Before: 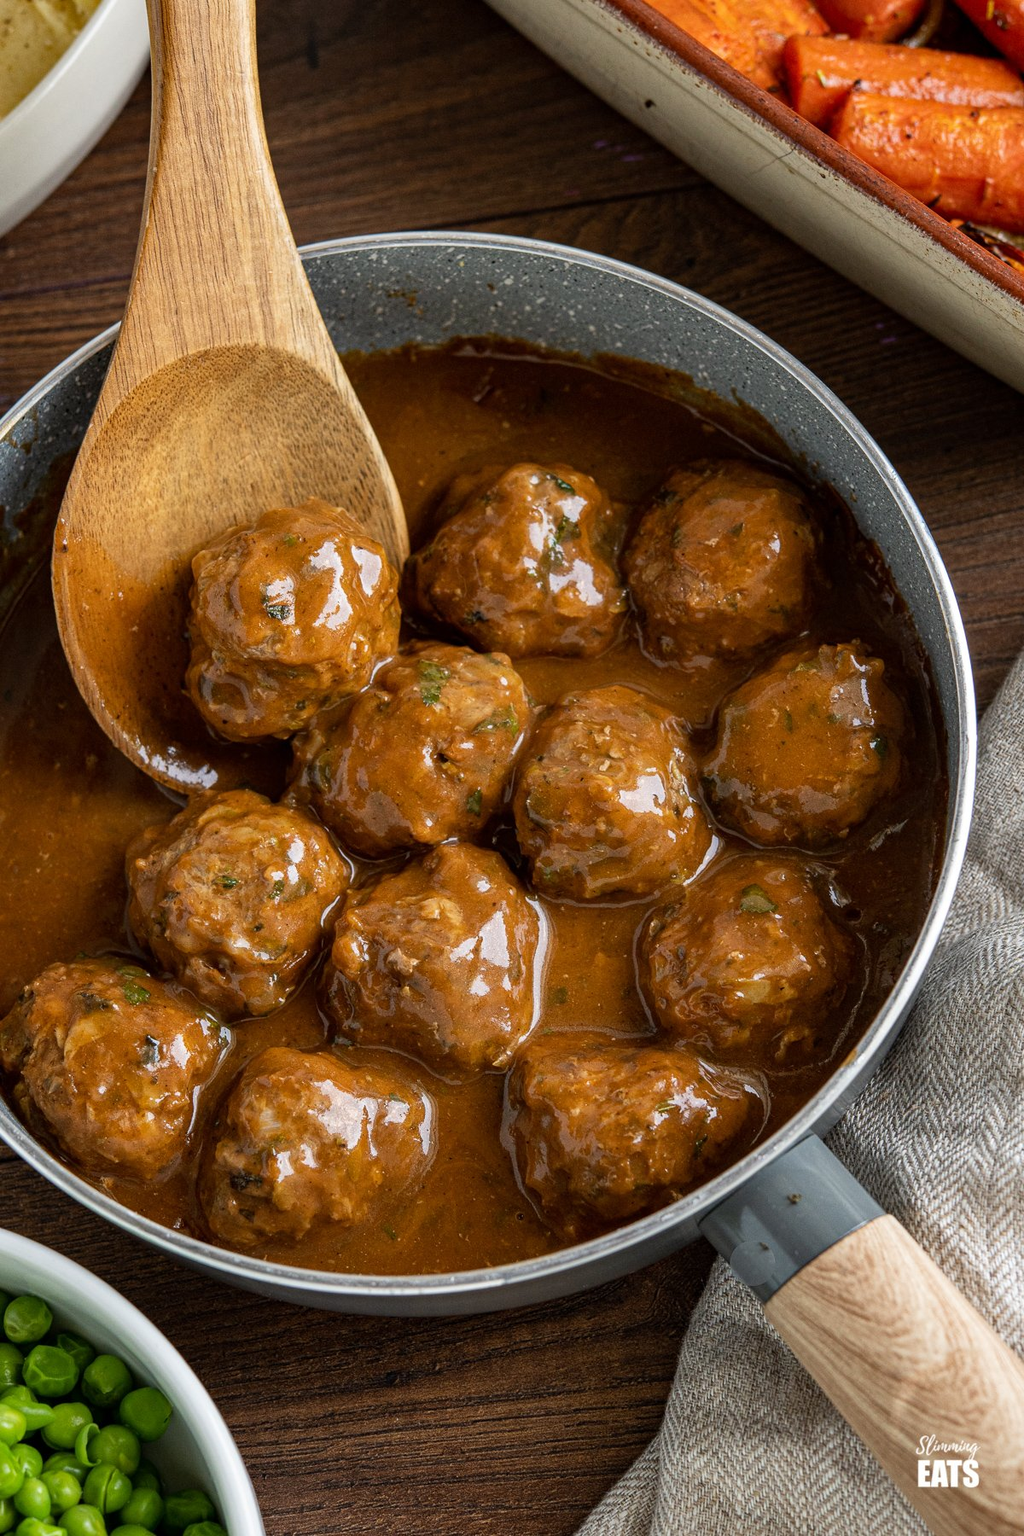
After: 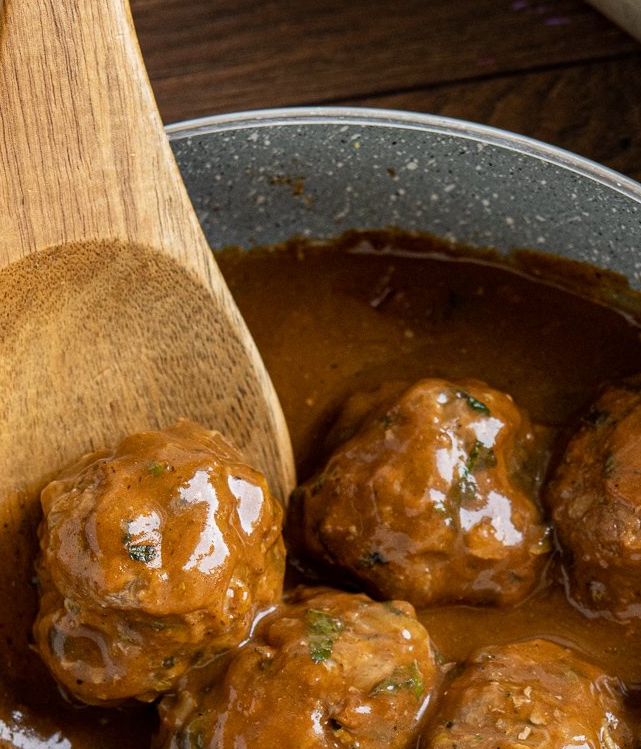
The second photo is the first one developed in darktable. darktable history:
crop: left 15.351%, top 9.166%, right 31.221%, bottom 49.206%
